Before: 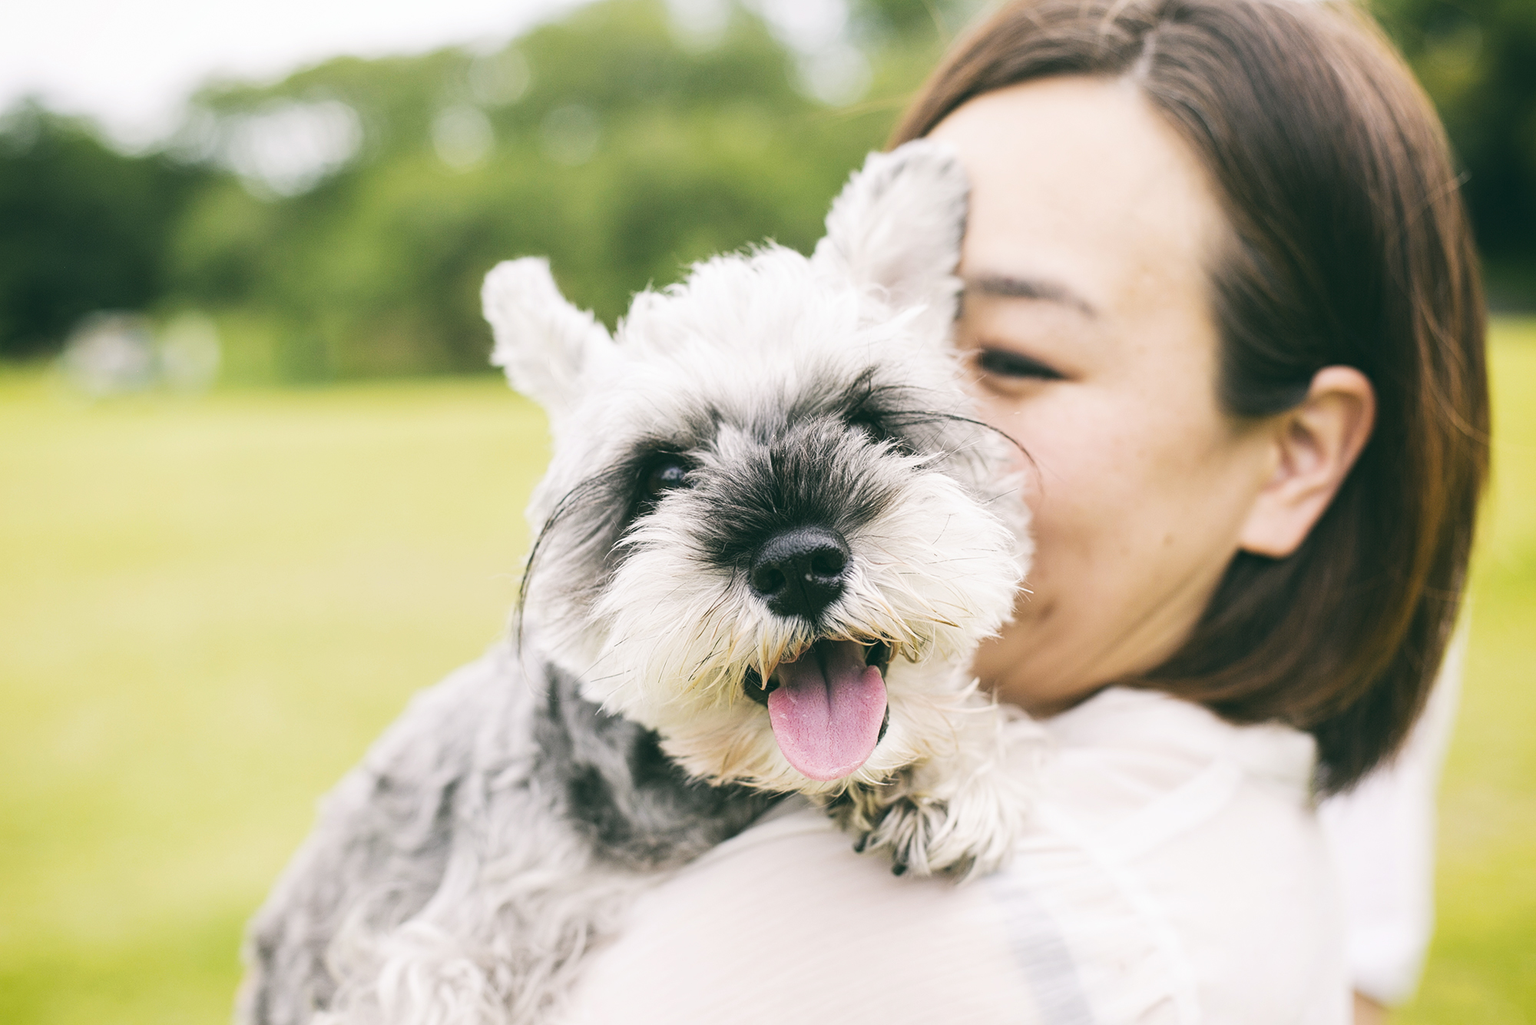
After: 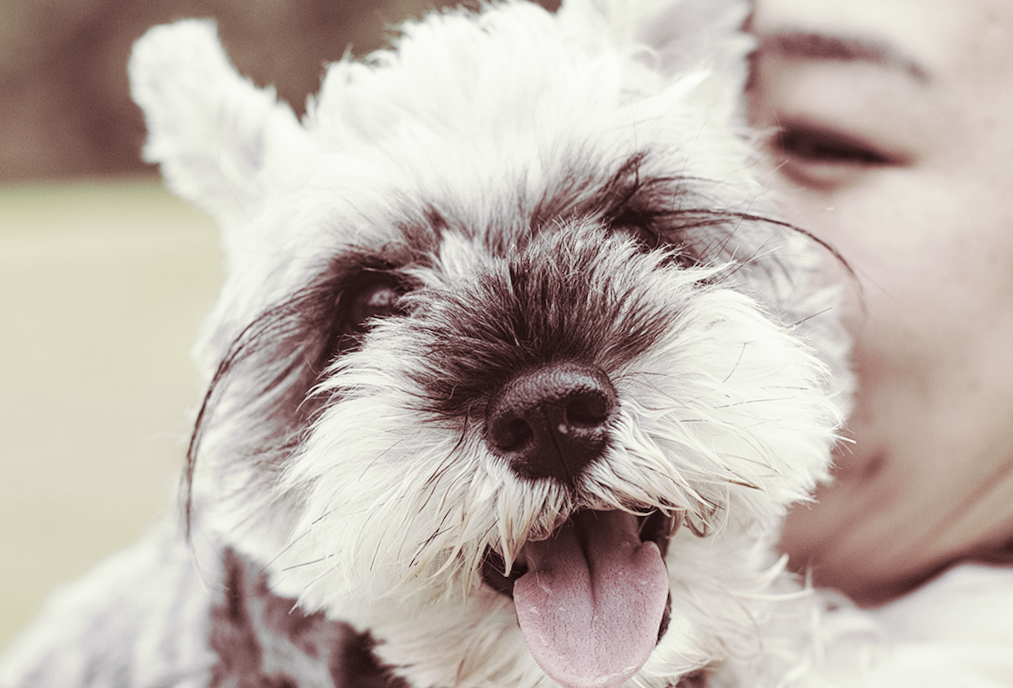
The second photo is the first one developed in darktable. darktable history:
split-toning: on, module defaults
color correction: saturation 0.3
crop: left 25%, top 25%, right 25%, bottom 25%
shadows and highlights: shadows 52.34, highlights -28.23, soften with gaussian
local contrast: detail 110%
exposure: black level correction 0.001, exposure 0.014 EV, compensate highlight preservation false
rotate and perspective: rotation -1.24°, automatic cropping off
haze removal: compatibility mode true, adaptive false
